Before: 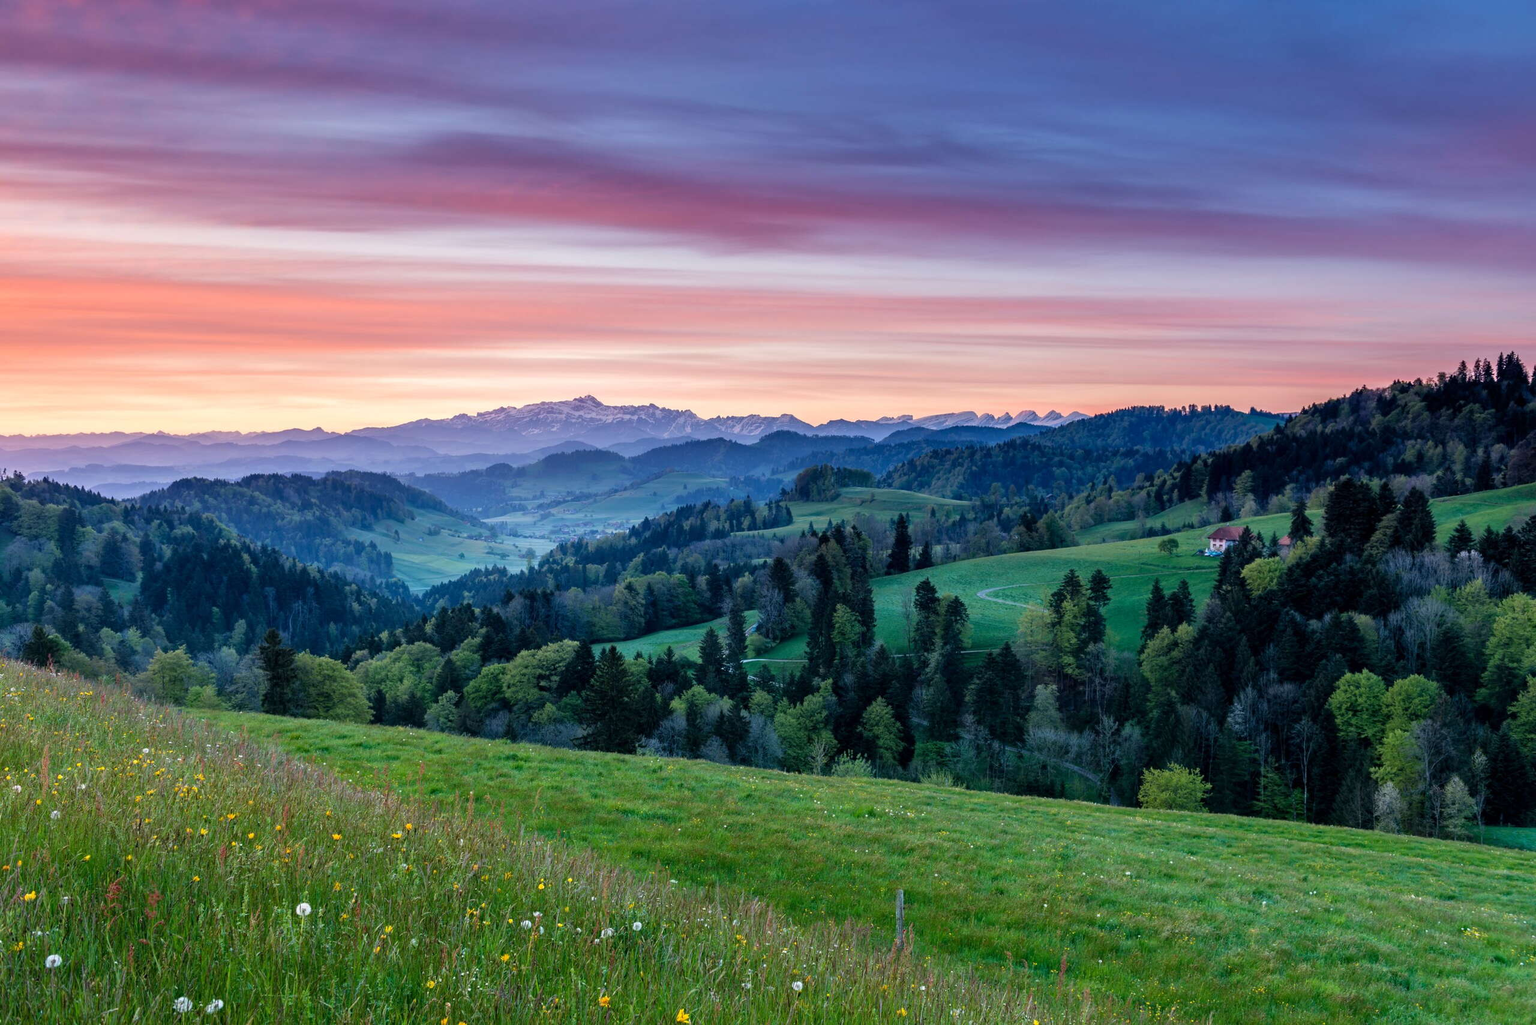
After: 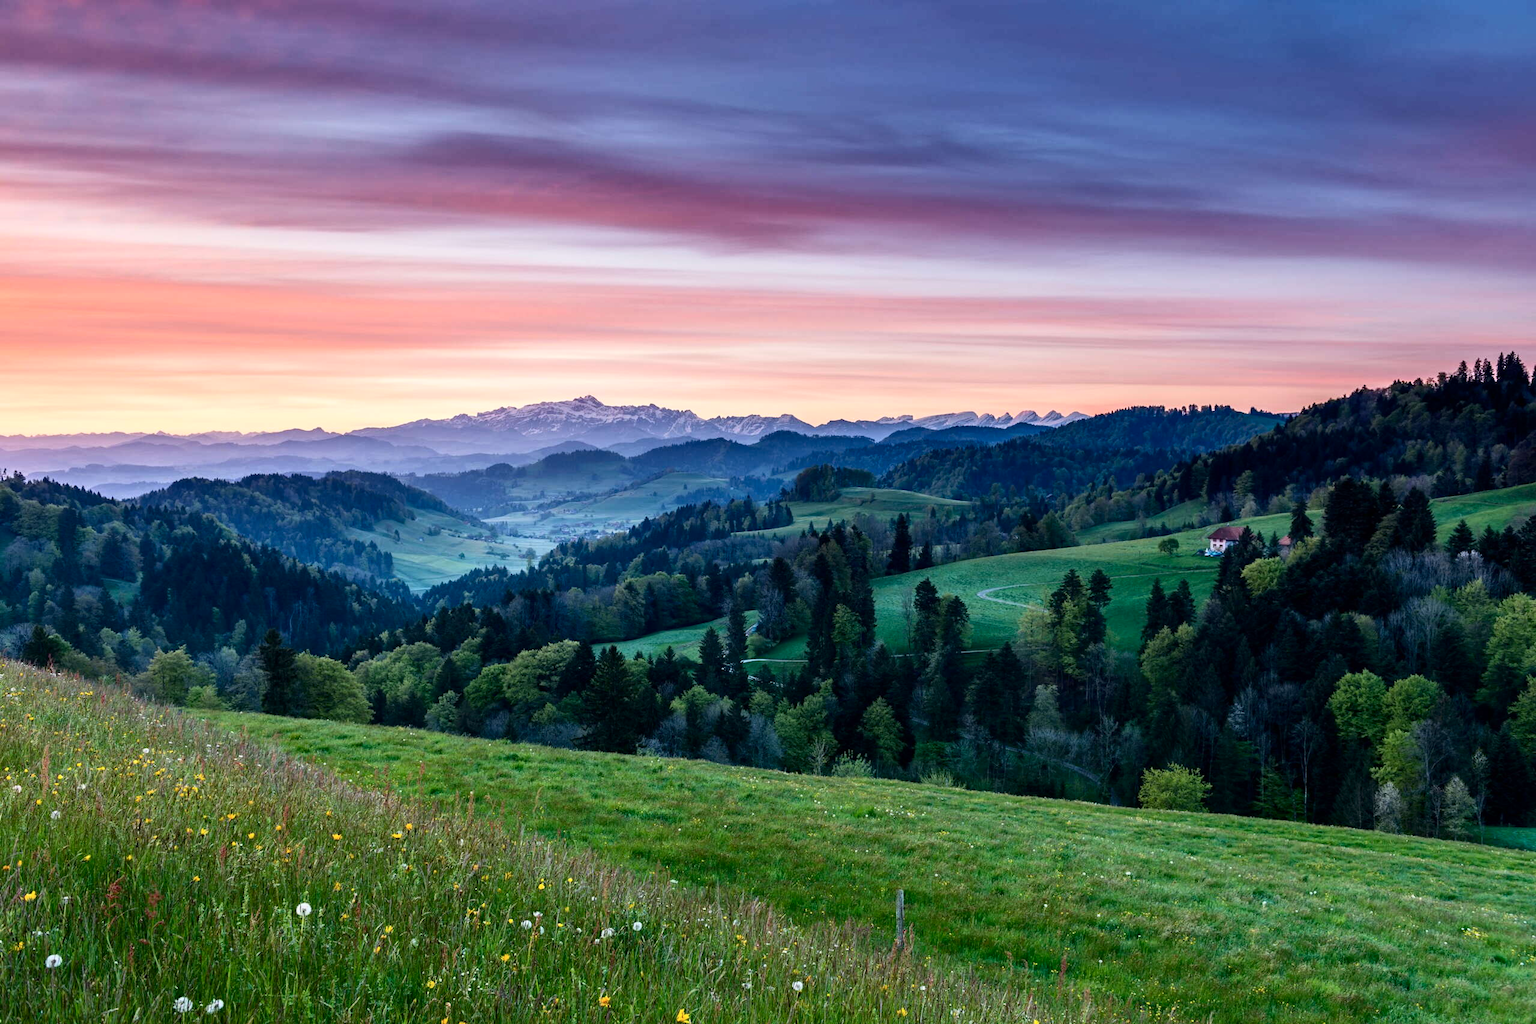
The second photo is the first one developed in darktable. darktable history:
contrast brightness saturation: contrast 0.216
